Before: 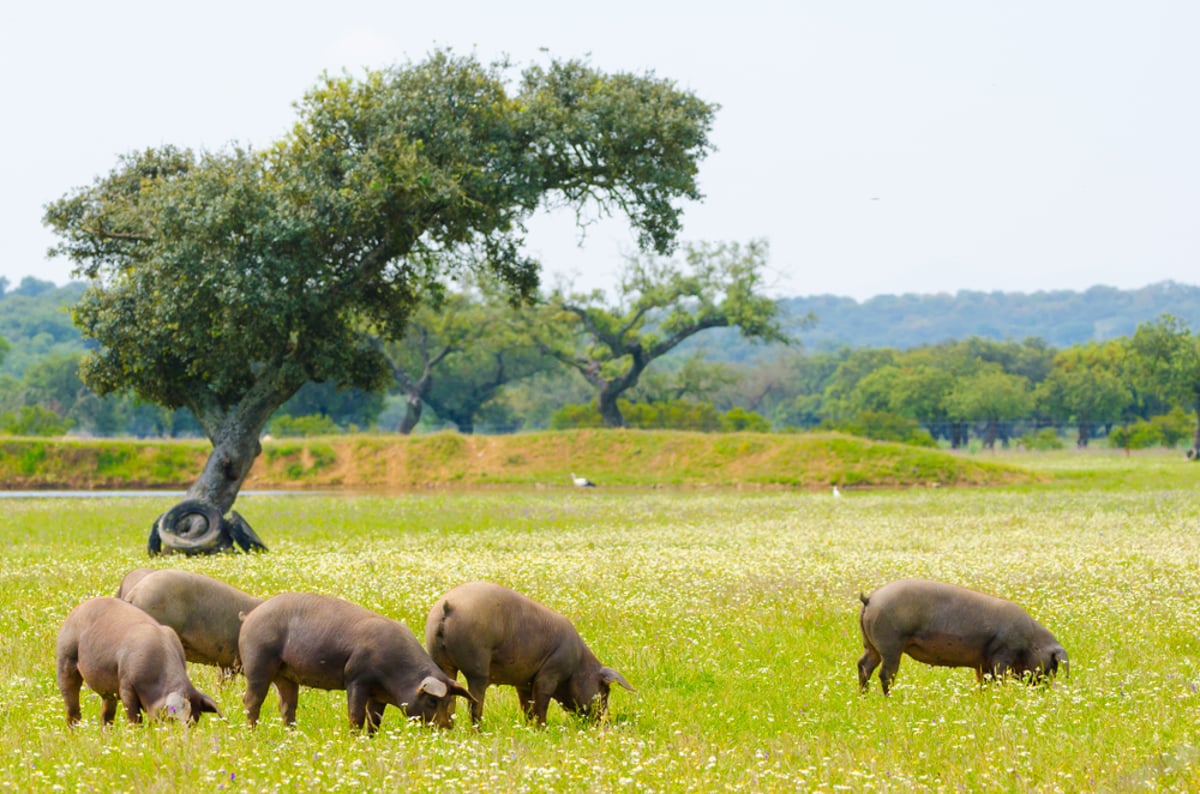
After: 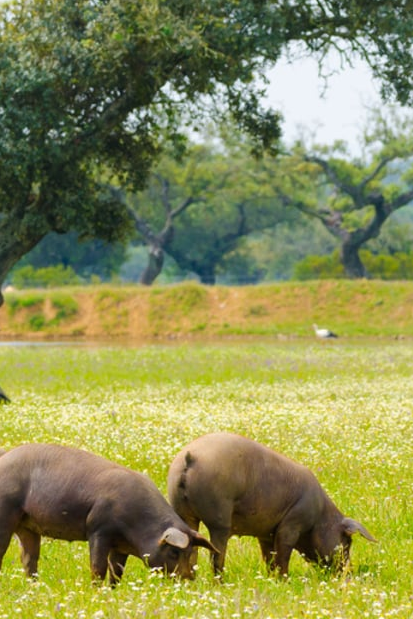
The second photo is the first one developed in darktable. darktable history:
crop and rotate: left 21.527%, top 19.015%, right 44.043%, bottom 2.99%
